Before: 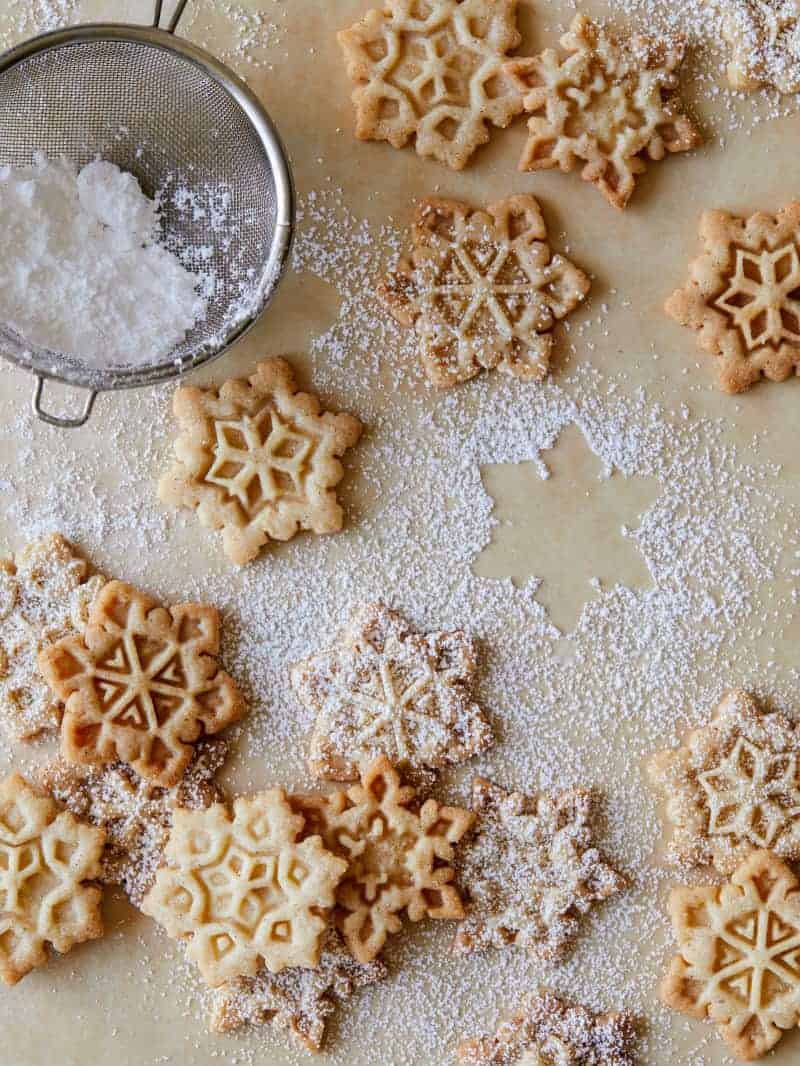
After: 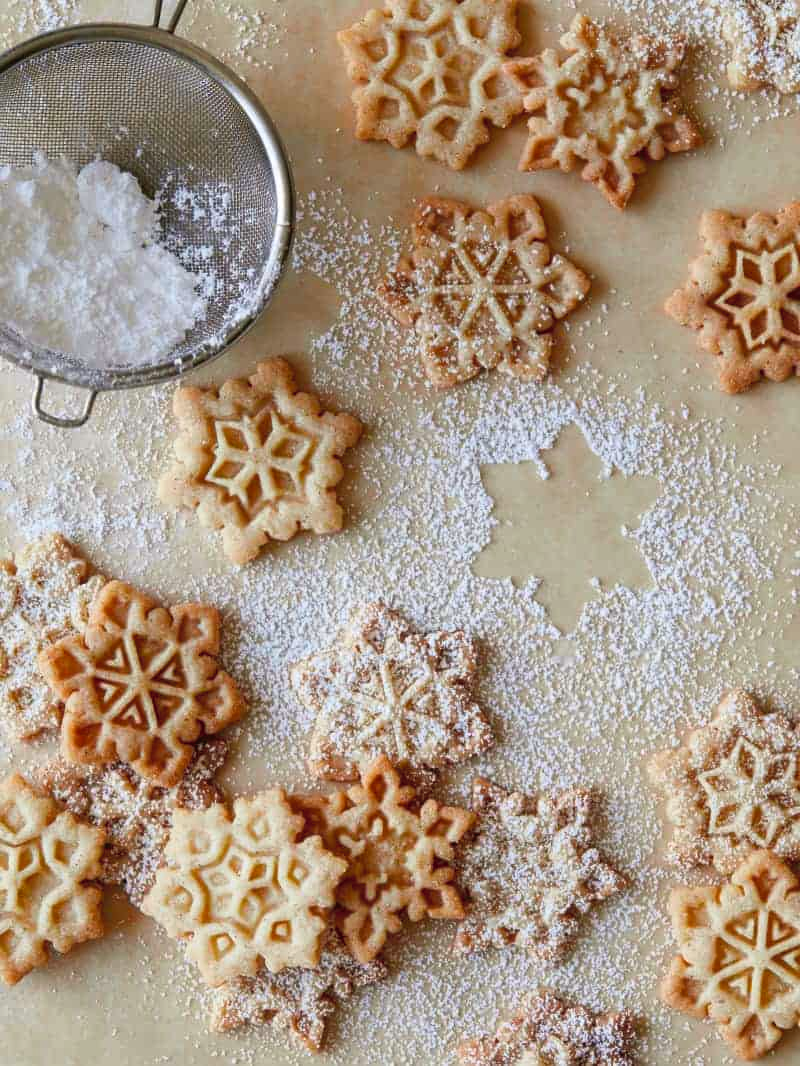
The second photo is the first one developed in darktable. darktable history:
contrast brightness saturation: saturation -0.05
tone curve: curves: ch0 [(0, 0.024) (0.119, 0.146) (0.474, 0.464) (0.718, 0.721) (0.817, 0.839) (1, 0.998)]; ch1 [(0, 0) (0.377, 0.416) (0.439, 0.451) (0.477, 0.477) (0.501, 0.497) (0.538, 0.544) (0.58, 0.602) (0.664, 0.676) (0.783, 0.804) (1, 1)]; ch2 [(0, 0) (0.38, 0.405) (0.463, 0.456) (0.498, 0.497) (0.524, 0.535) (0.578, 0.576) (0.648, 0.665) (1, 1)], color space Lab, independent channels, preserve colors none
